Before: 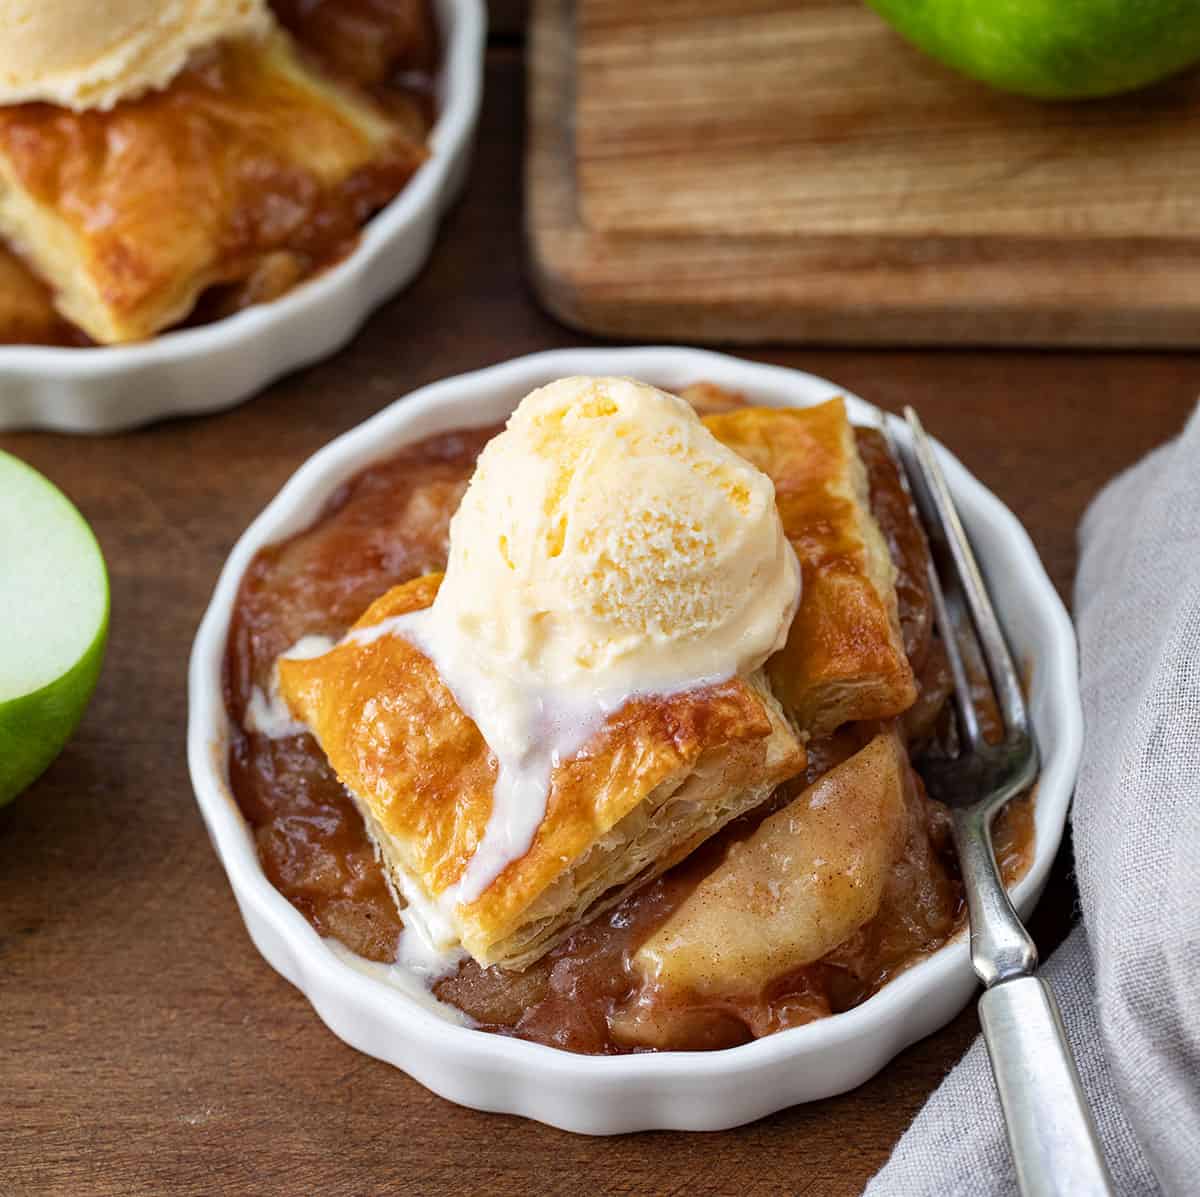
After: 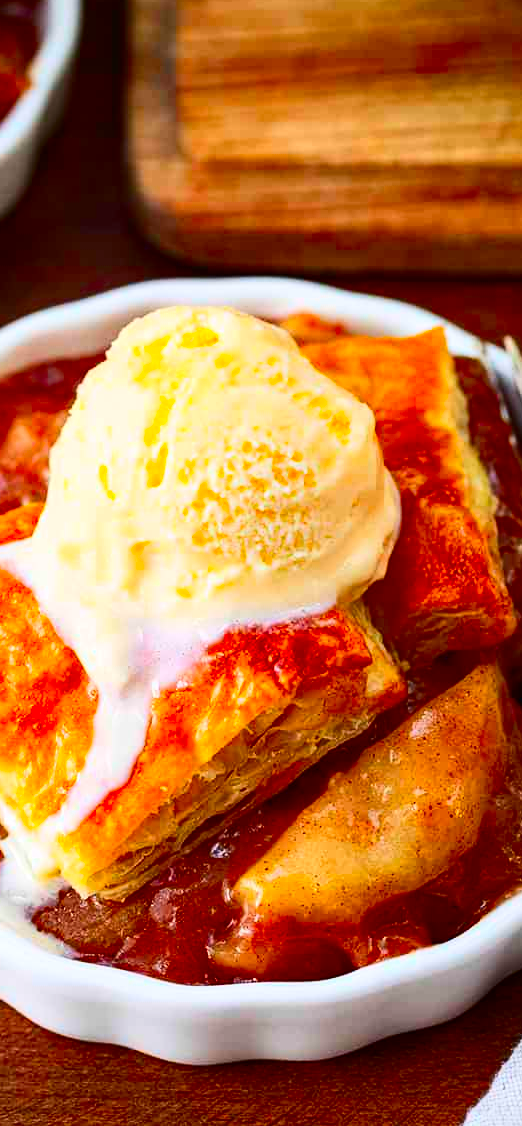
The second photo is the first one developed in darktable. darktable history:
crop: left 33.411%, top 5.927%, right 23.067%
contrast brightness saturation: contrast 0.263, brightness 0.015, saturation 0.872
exposure: black level correction 0, compensate highlight preservation false
